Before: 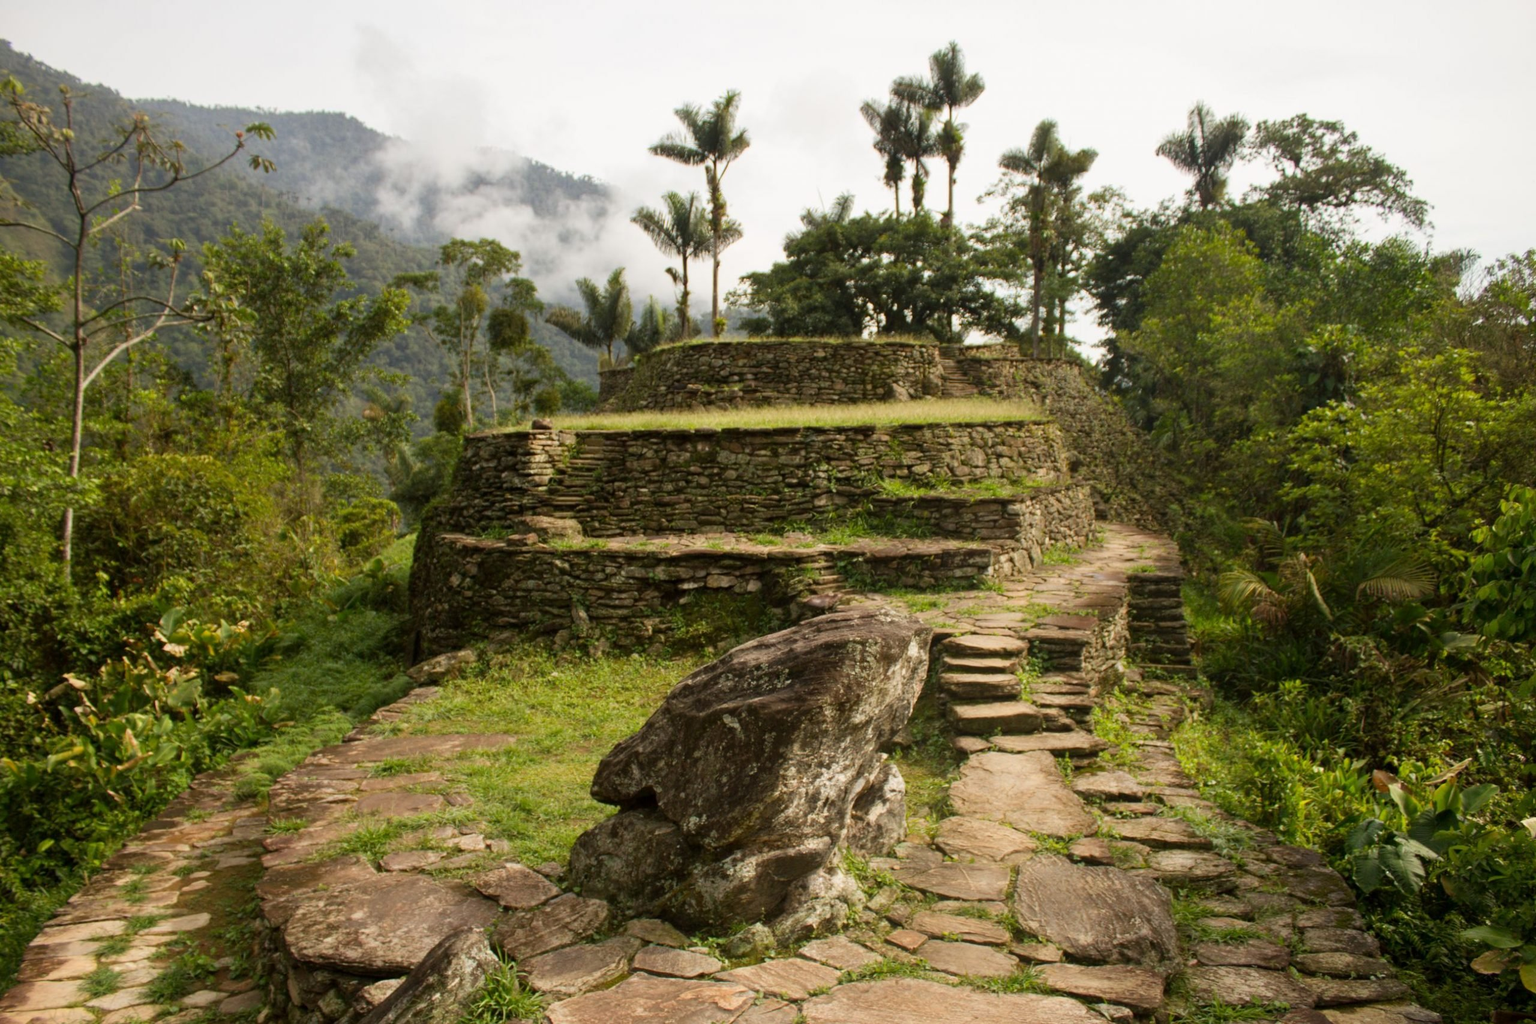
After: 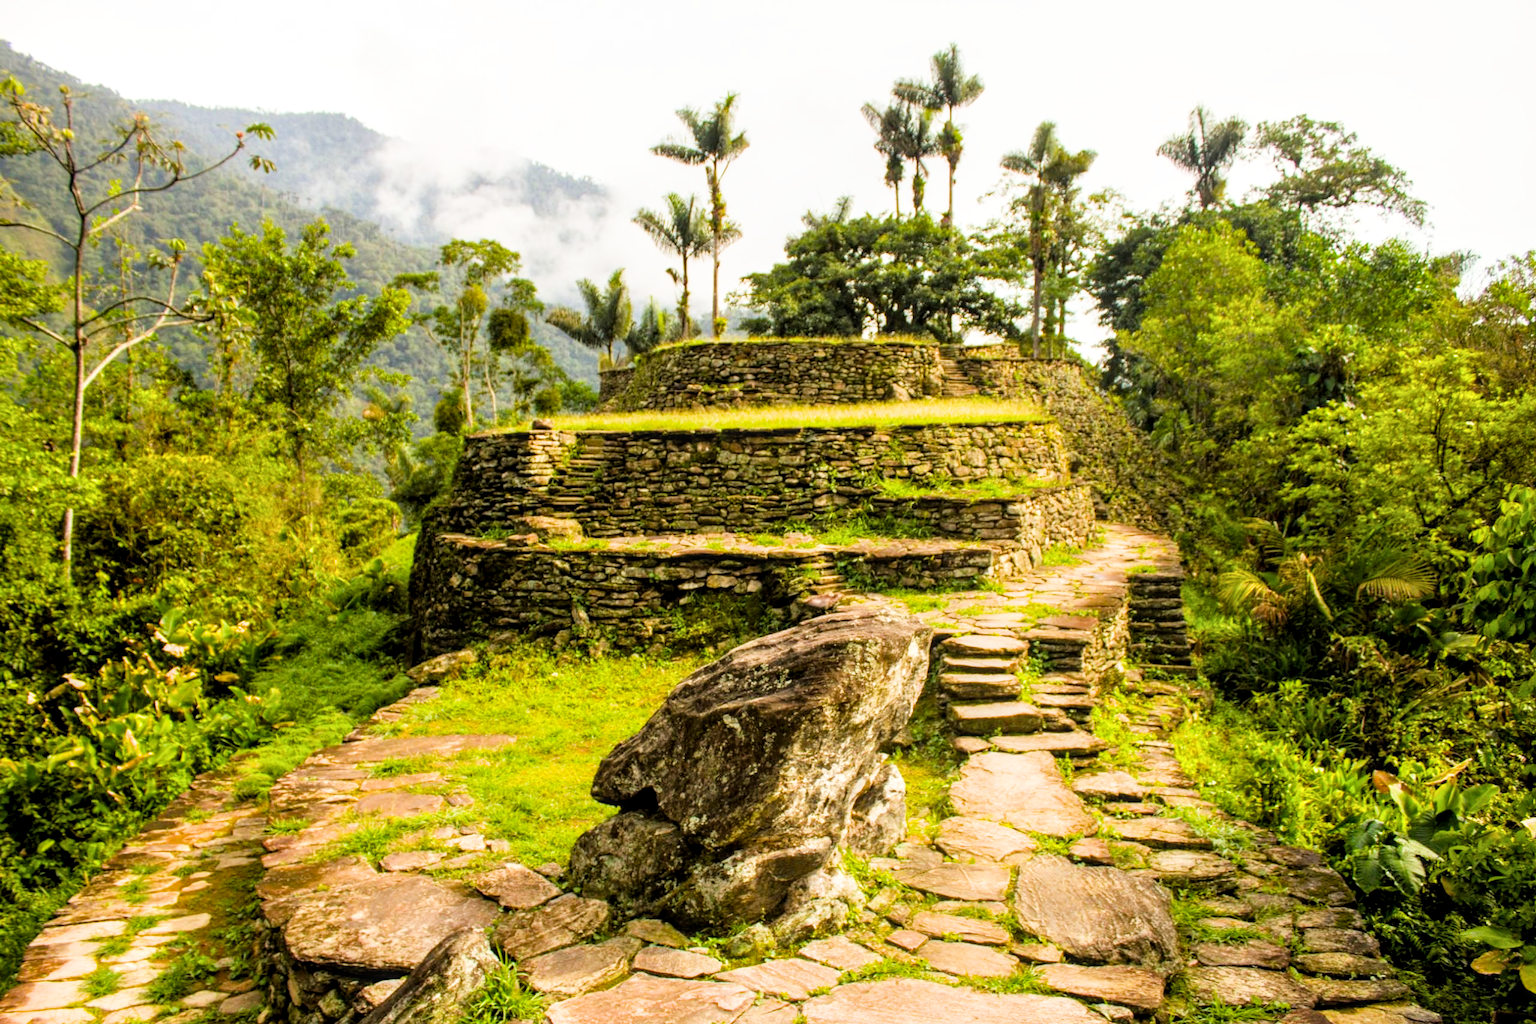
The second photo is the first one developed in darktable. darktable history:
local contrast: on, module defaults
color balance rgb: perceptual saturation grading › global saturation 30%, global vibrance 20%
exposure: black level correction 0, exposure 1.4 EV, compensate exposure bias true, compensate highlight preservation false
filmic rgb: black relative exposure -5 EV, hardness 2.88, contrast 1.2, highlights saturation mix -30%
